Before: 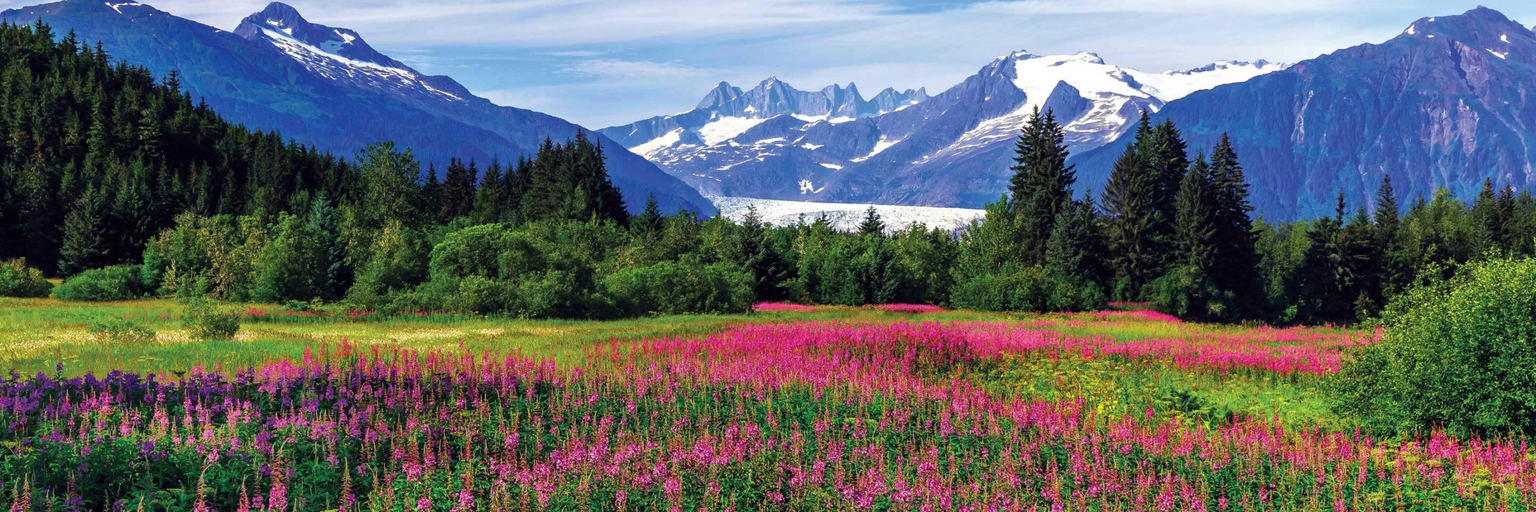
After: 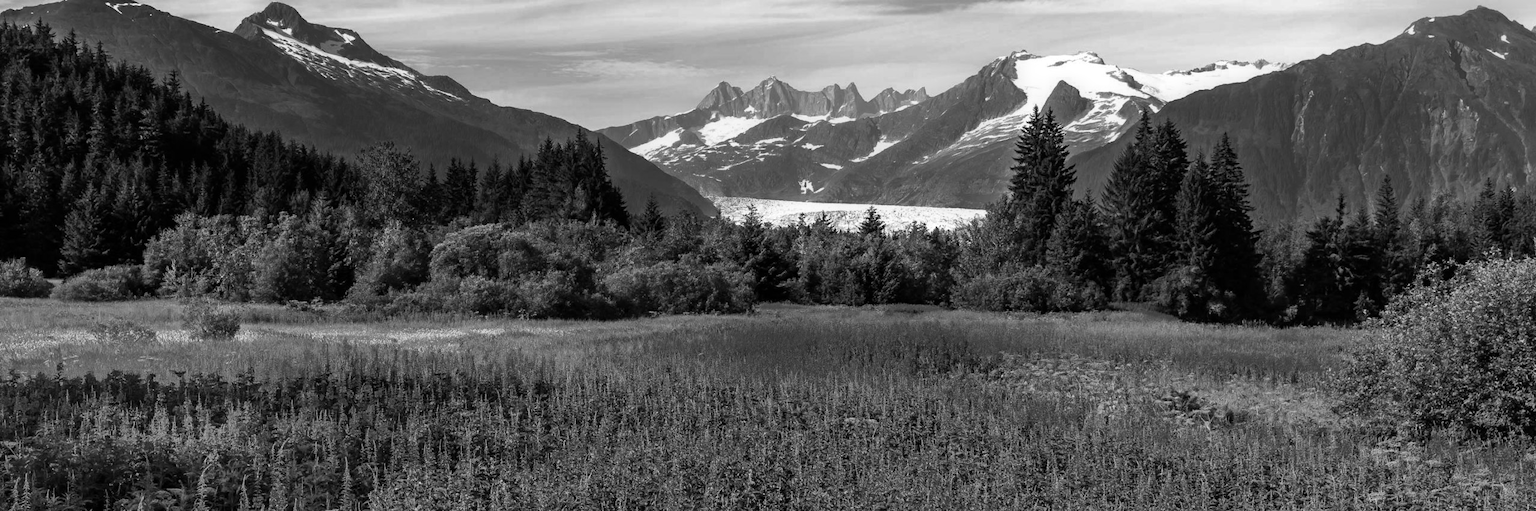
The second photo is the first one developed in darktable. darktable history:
color balance: gamma [0.9, 0.988, 0.975, 1.025], gain [1.05, 1, 1, 1]
white balance: red 1, blue 1
monochrome: a -11.7, b 1.62, size 0.5, highlights 0.38
